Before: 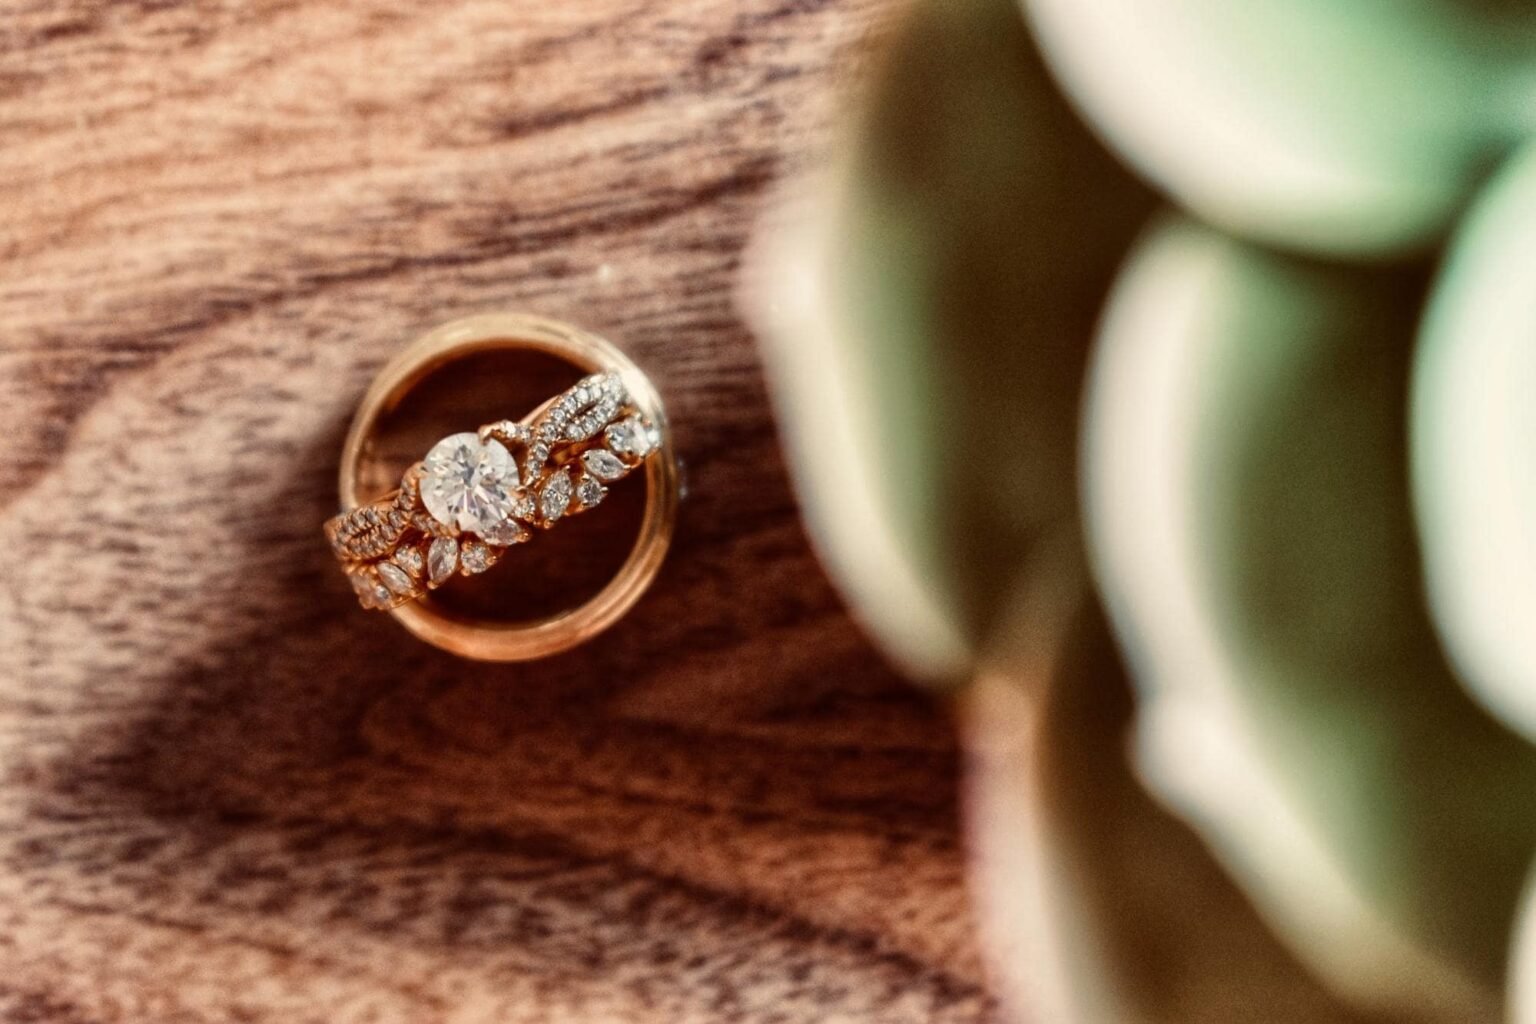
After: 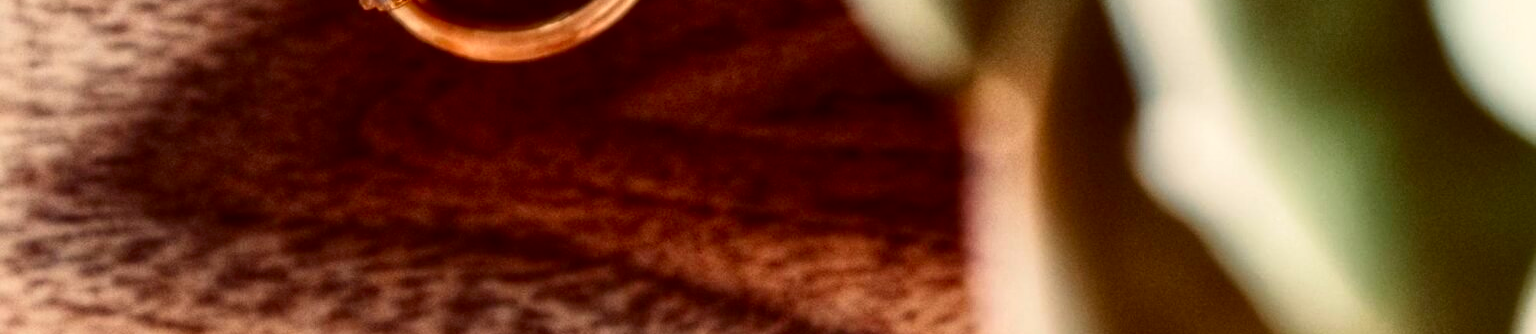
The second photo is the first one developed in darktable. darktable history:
contrast brightness saturation: contrast 0.17, saturation 0.302
crop and rotate: top 58.545%, bottom 8.802%
